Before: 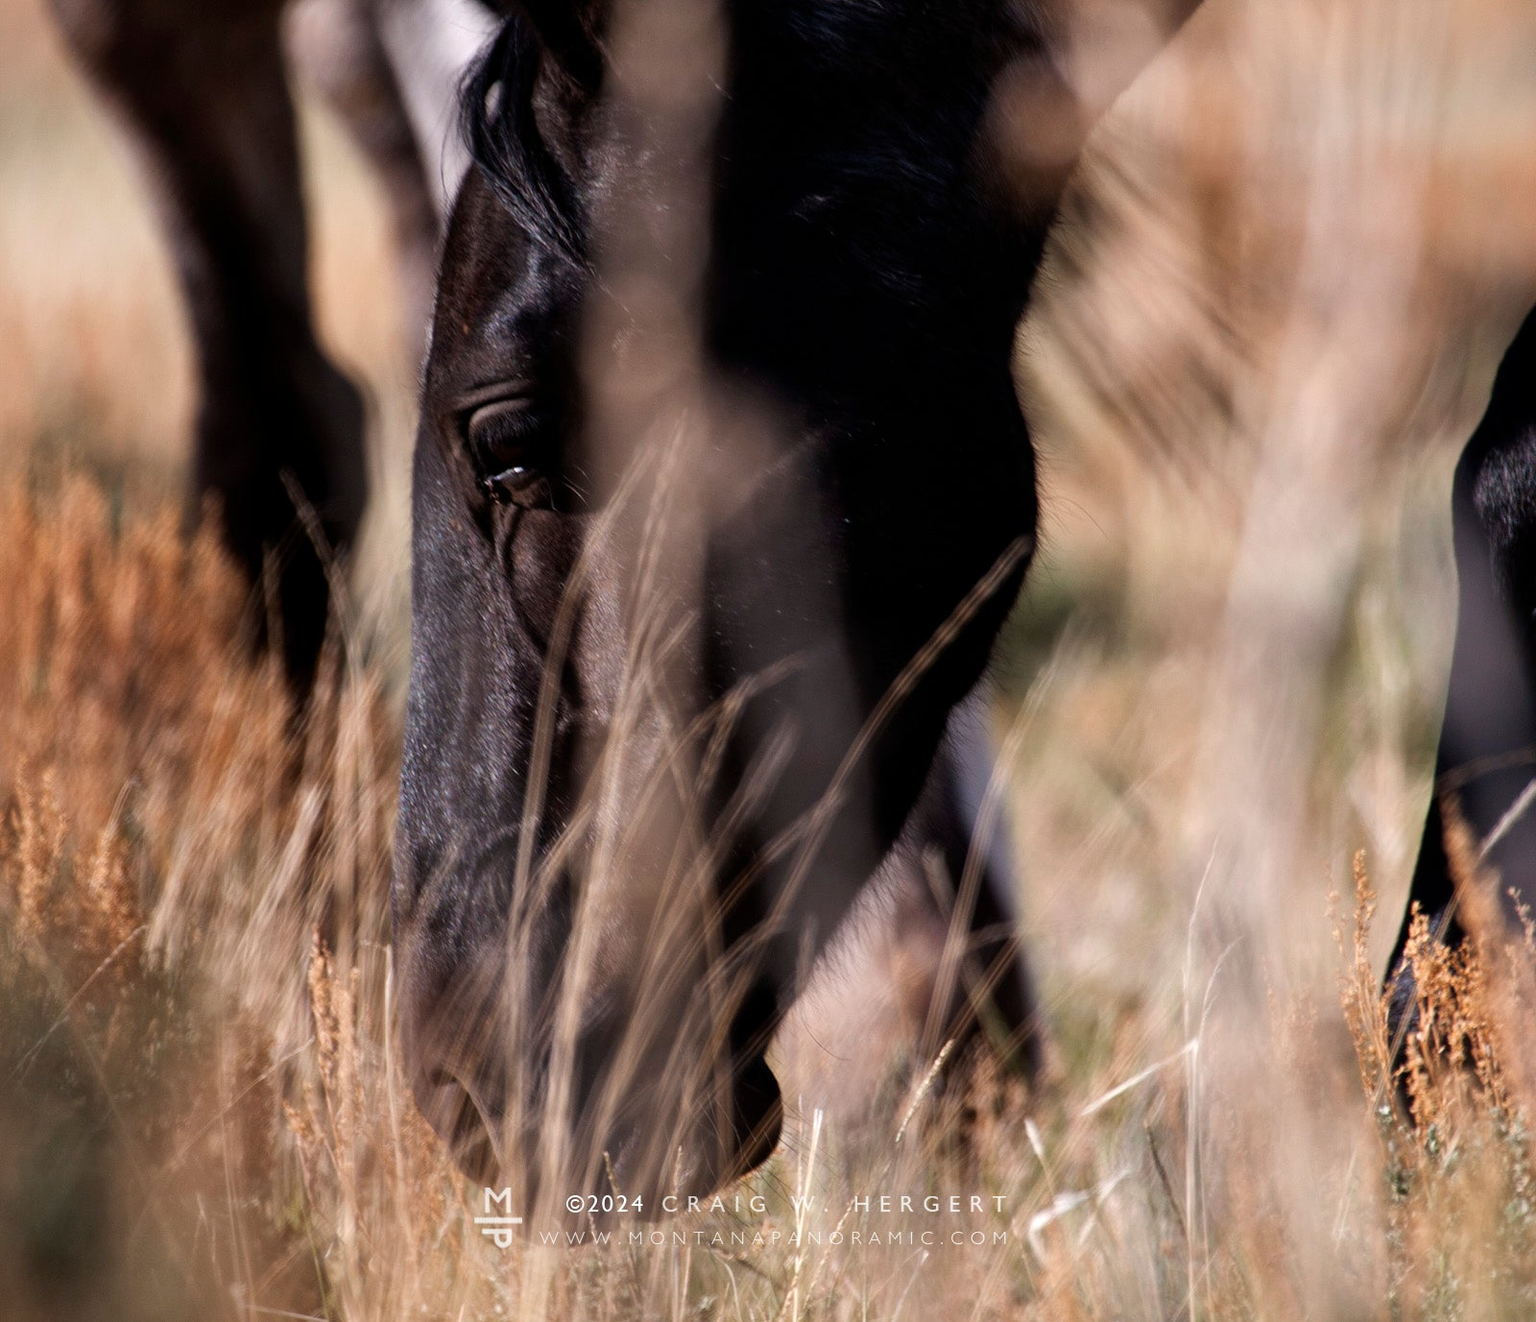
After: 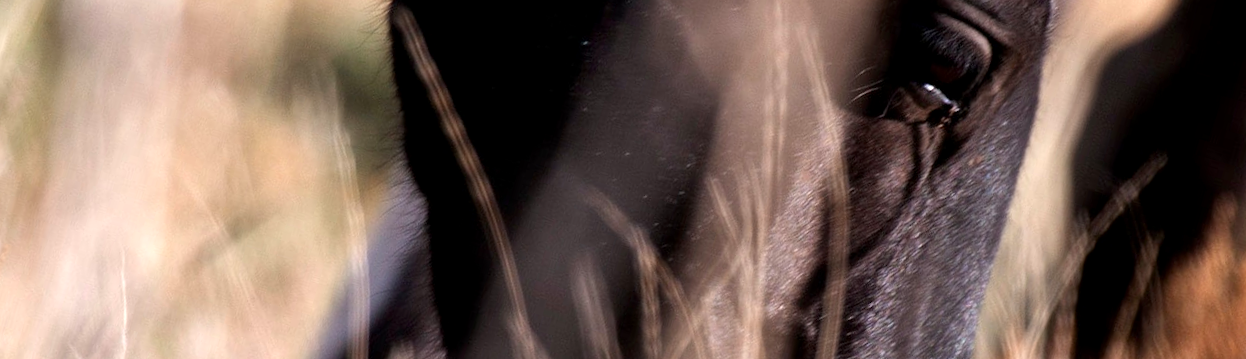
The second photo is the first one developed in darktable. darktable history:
crop and rotate: angle 16.12°, top 30.835%, bottom 35.653%
exposure: black level correction 0.001, exposure 0.5 EV, compensate exposure bias true, compensate highlight preservation false
